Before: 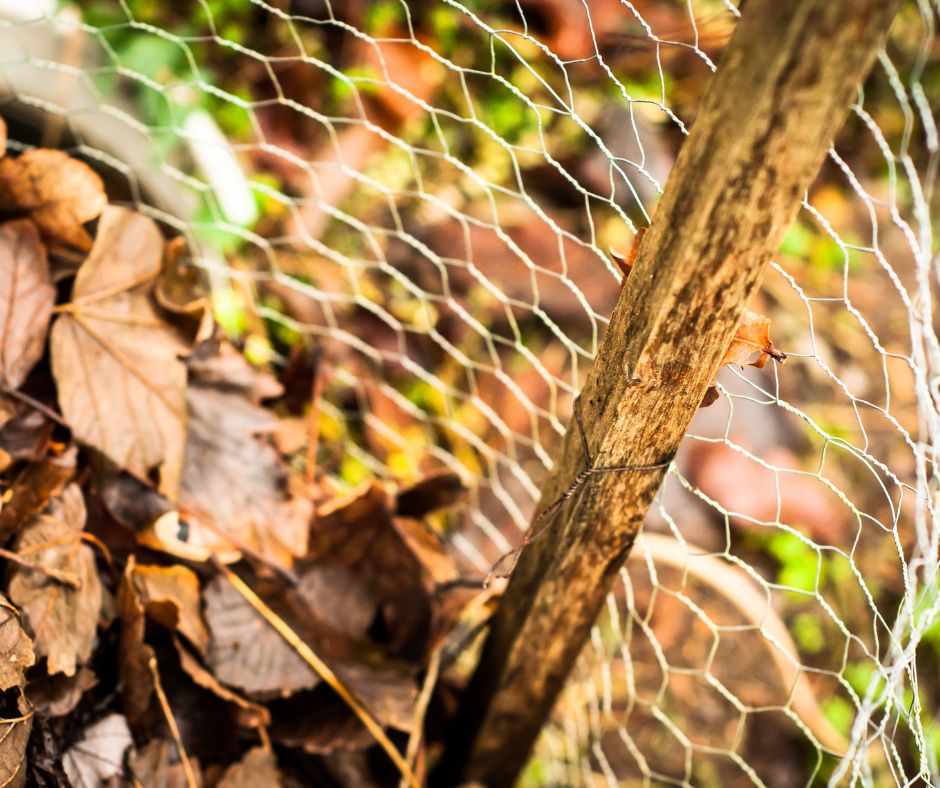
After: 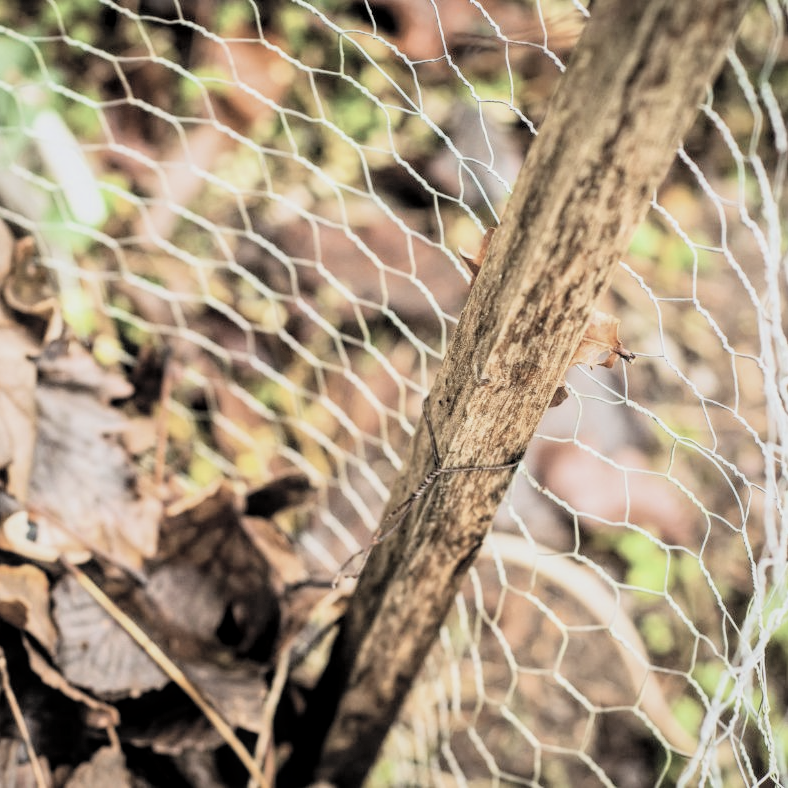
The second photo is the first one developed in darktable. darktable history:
crop: left 16.145%
filmic rgb: black relative exposure -7.82 EV, white relative exposure 4.29 EV, hardness 3.86, color science v6 (2022)
contrast brightness saturation: brightness 0.18, saturation -0.5
local contrast: highlights 99%, shadows 86%, detail 160%, midtone range 0.2
white balance: red 0.98, blue 1.034
